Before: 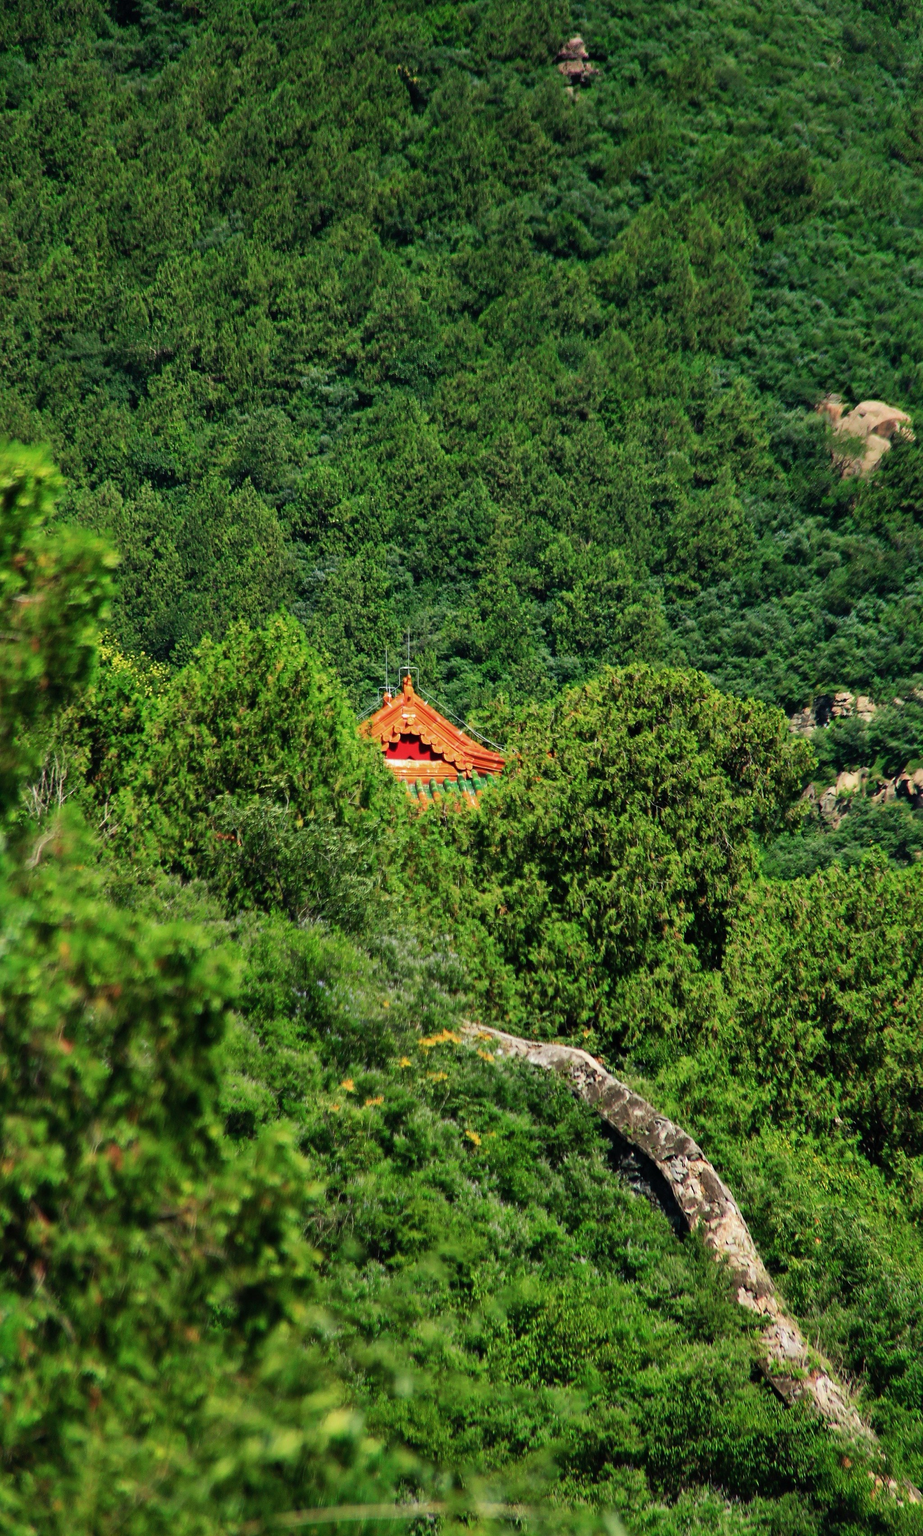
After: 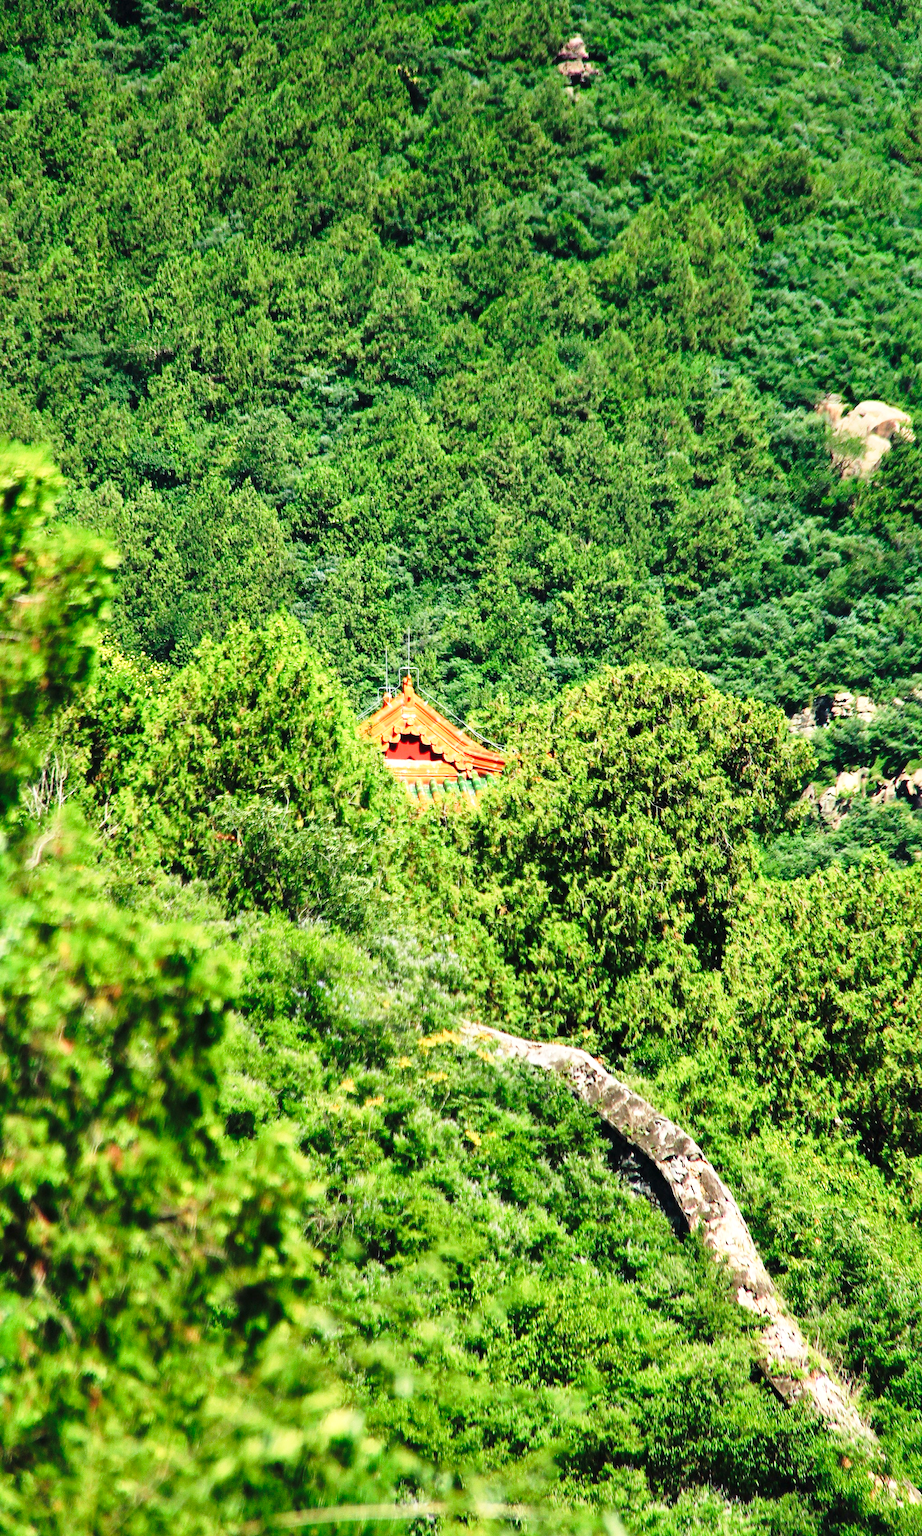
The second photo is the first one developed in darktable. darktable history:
base curve: curves: ch0 [(0, 0) (0.028, 0.03) (0.121, 0.232) (0.46, 0.748) (0.859, 0.968) (1, 1)], preserve colors none
exposure: black level correction 0, exposure 0.695 EV, compensate highlight preservation false
